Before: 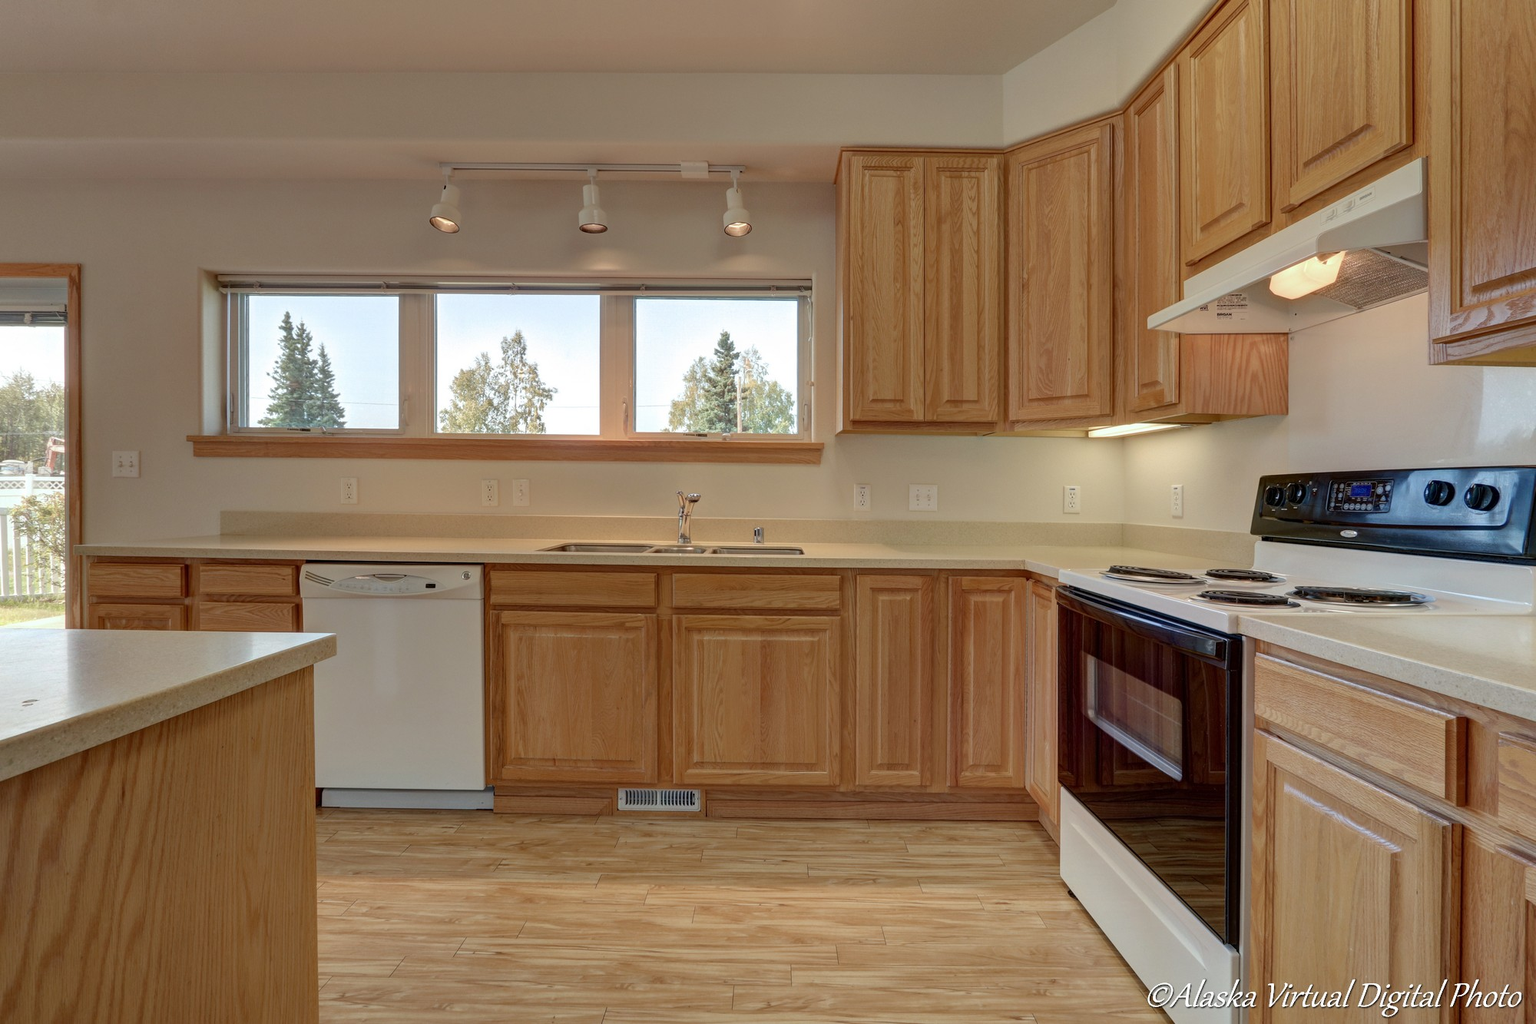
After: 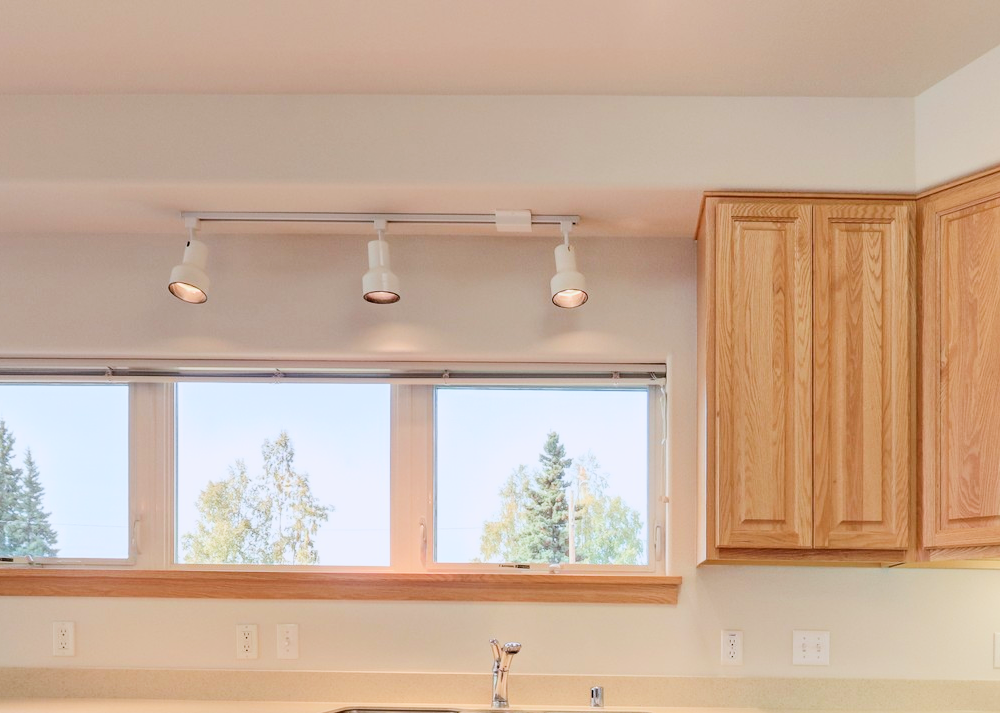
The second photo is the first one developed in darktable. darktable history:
crop: left 19.556%, right 30.401%, bottom 46.458%
exposure: exposure 0.6 EV, compensate highlight preservation false
contrast brightness saturation: contrast 0.2, brightness 0.16, saturation 0.22
filmic rgb: black relative exposure -7.65 EV, white relative exposure 4.56 EV, hardness 3.61
color calibration: illuminant as shot in camera, x 0.358, y 0.373, temperature 4628.91 K
